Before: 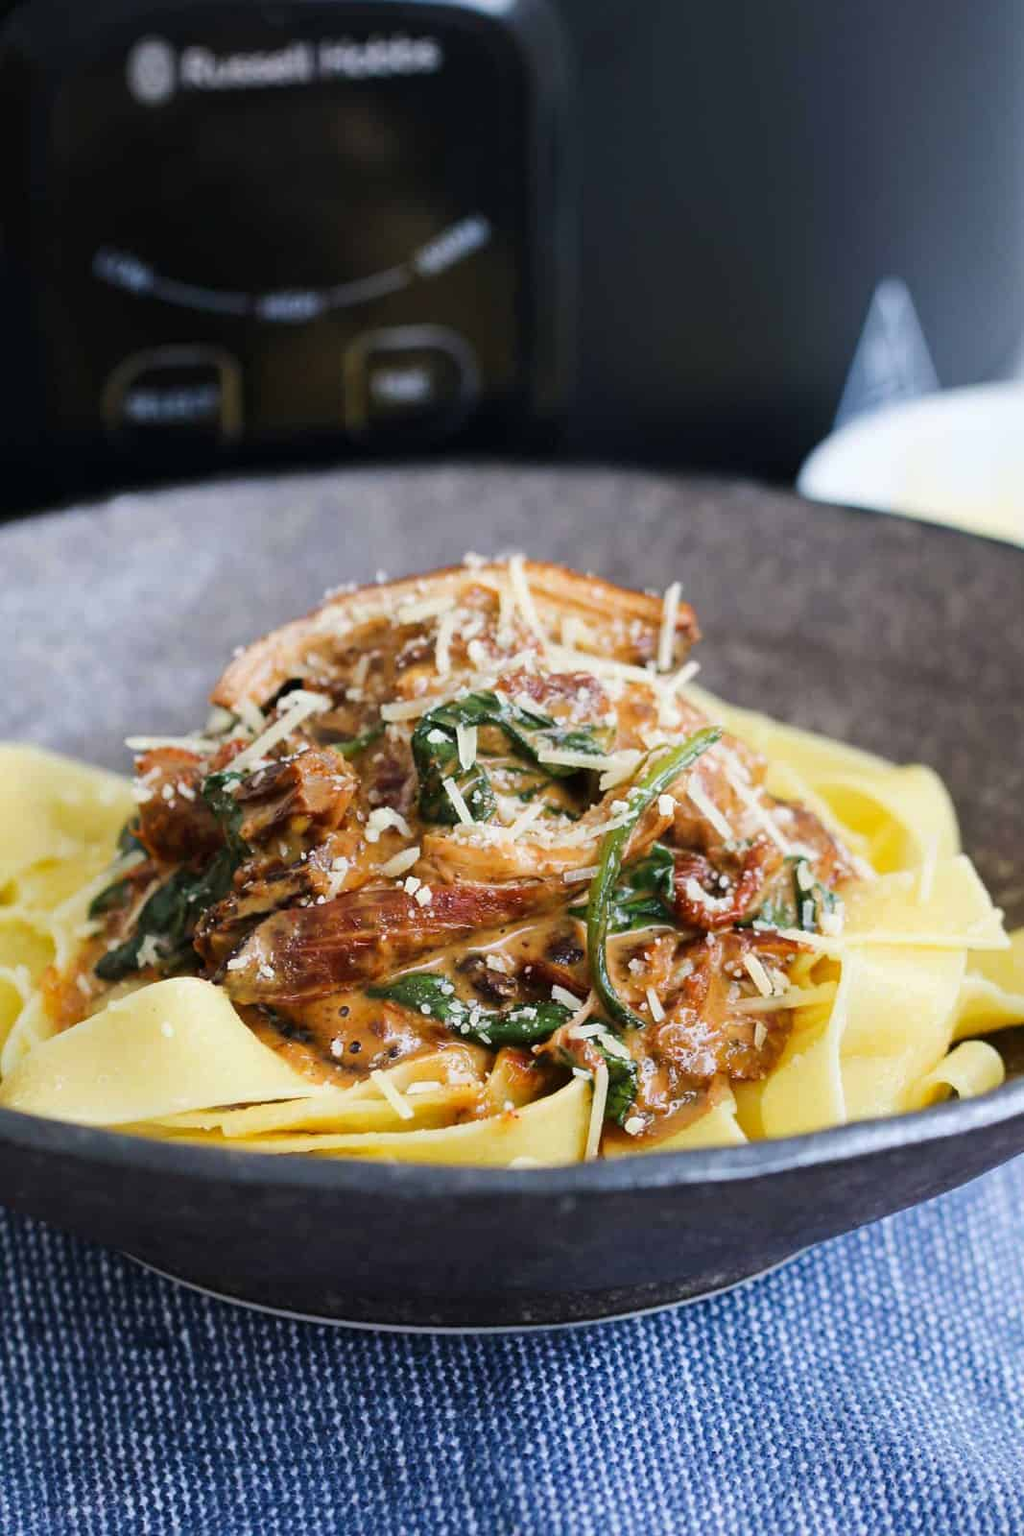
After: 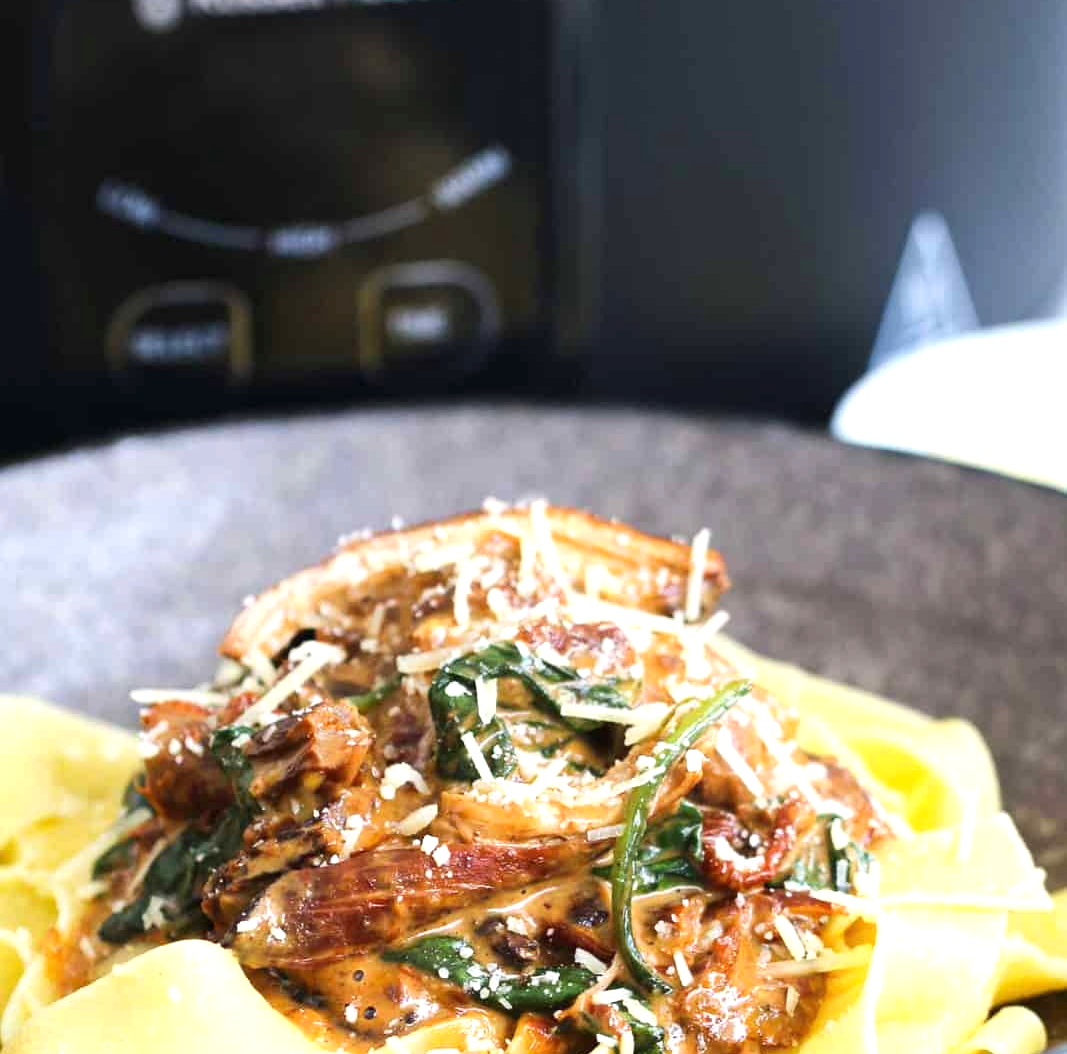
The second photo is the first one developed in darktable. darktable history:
crop and rotate: top 4.908%, bottom 29.207%
exposure: black level correction 0, exposure 0.698 EV, compensate exposure bias true, compensate highlight preservation false
